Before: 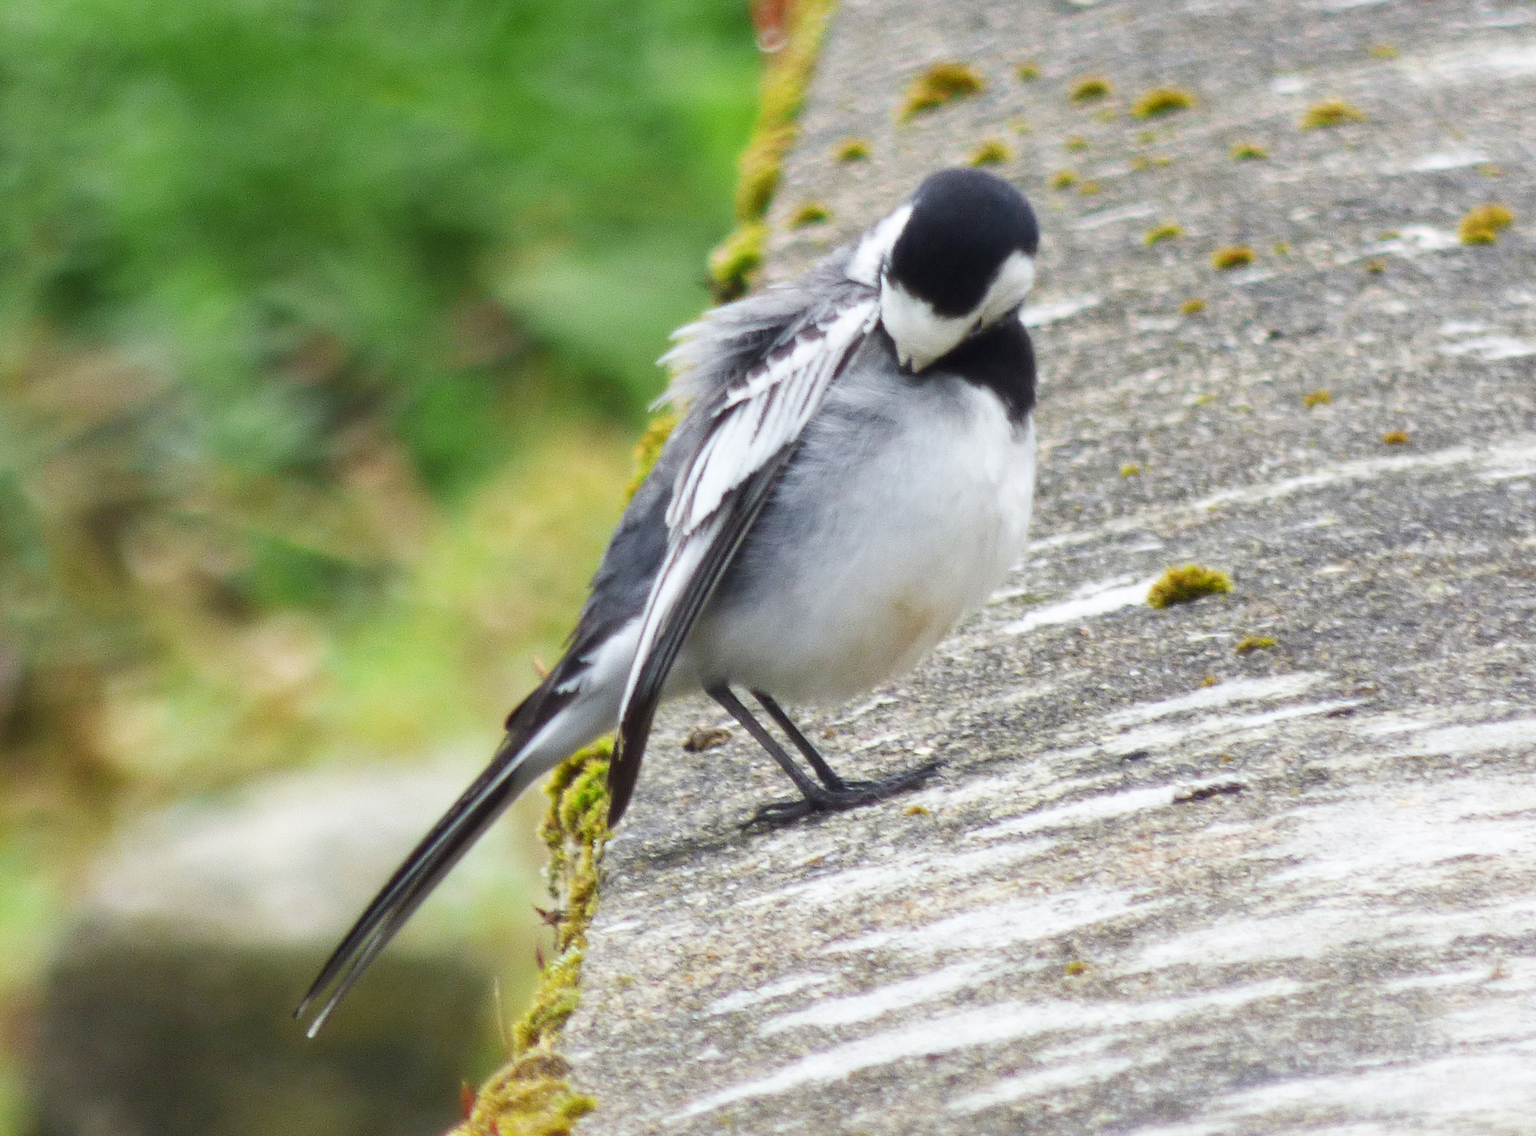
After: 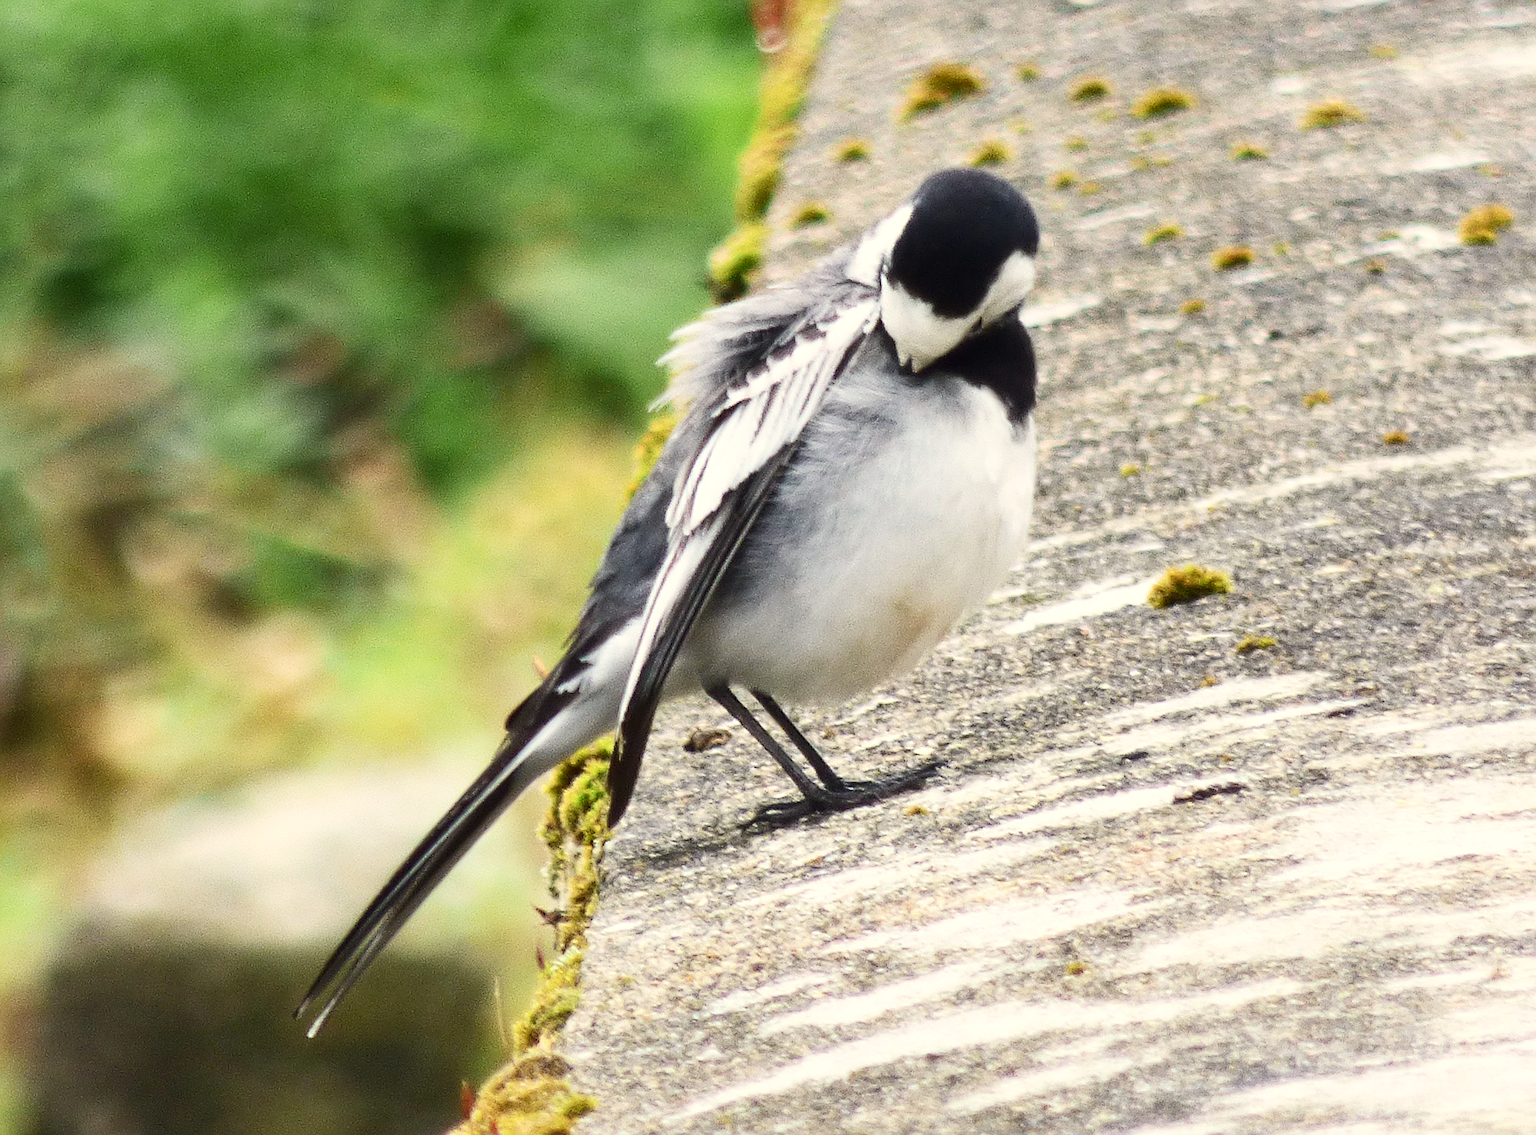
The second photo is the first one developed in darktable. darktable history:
sharpen: on, module defaults
shadows and highlights: shadows -10, white point adjustment 1.5, highlights 10
white balance: red 1.045, blue 0.932
contrast brightness saturation: contrast 0.22
